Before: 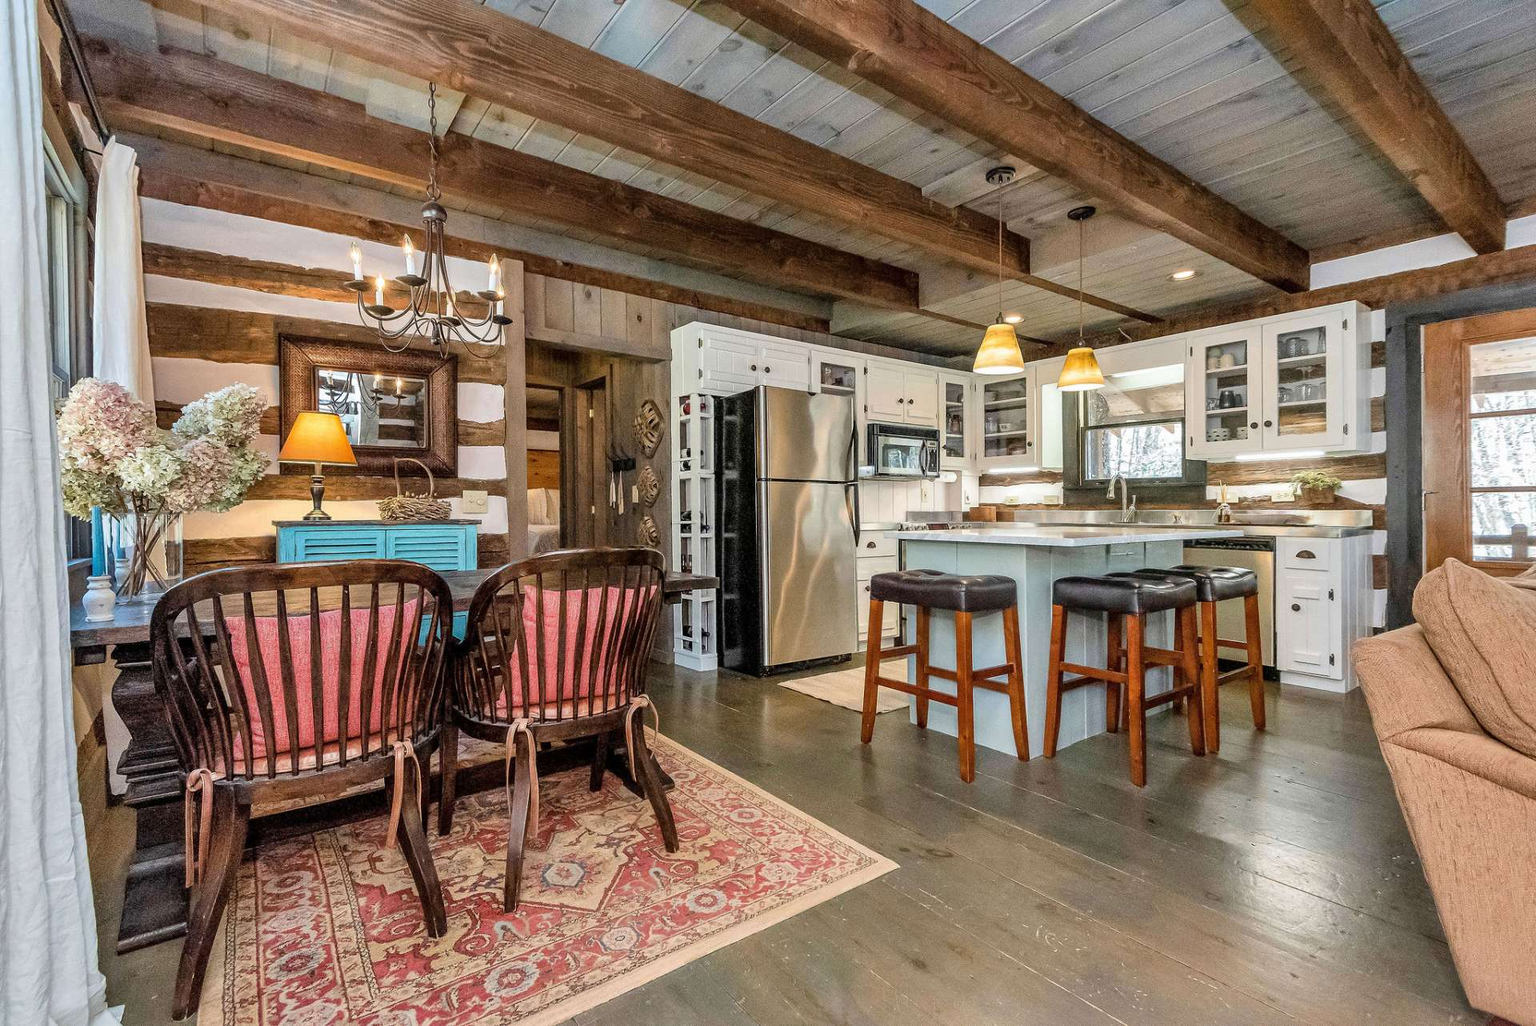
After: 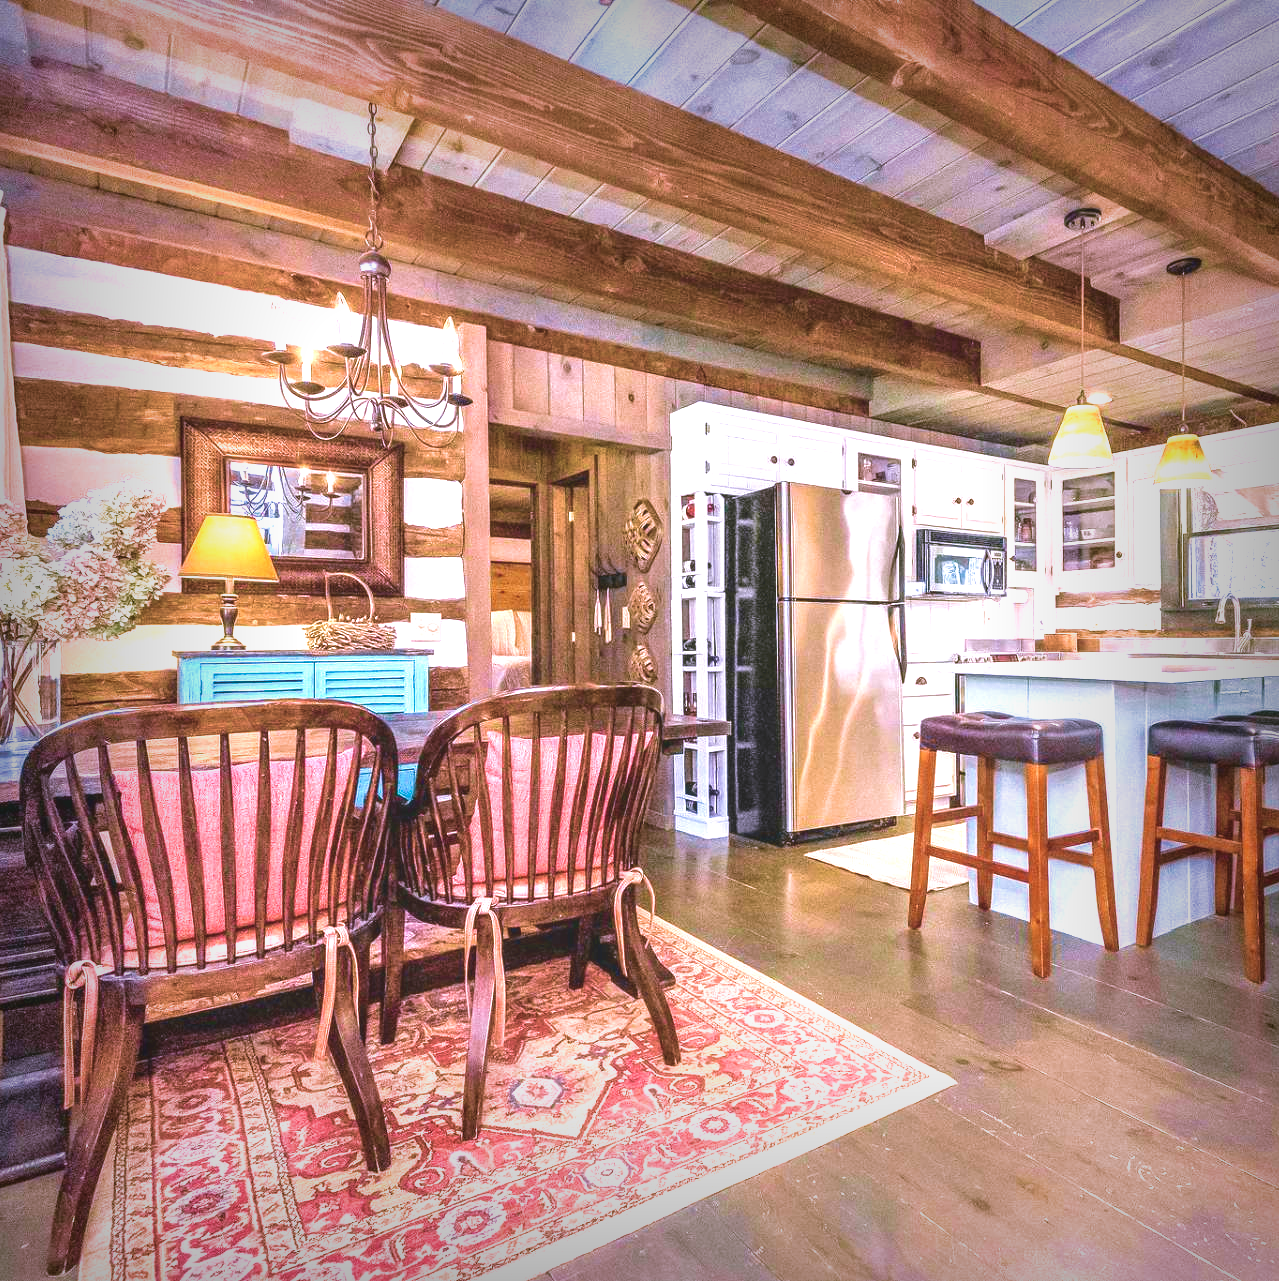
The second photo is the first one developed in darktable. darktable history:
white balance: red 1.042, blue 1.17
velvia: strength 75%
local contrast: detail 110%
color balance: lift [1.007, 1, 1, 1], gamma [1.097, 1, 1, 1]
exposure: black level correction 0, exposure 1.1 EV, compensate exposure bias true, compensate highlight preservation false
crop and rotate: left 8.786%, right 24.548%
vignetting: fall-off start 53.2%, brightness -0.594, saturation 0, automatic ratio true, width/height ratio 1.313, shape 0.22, unbound false
